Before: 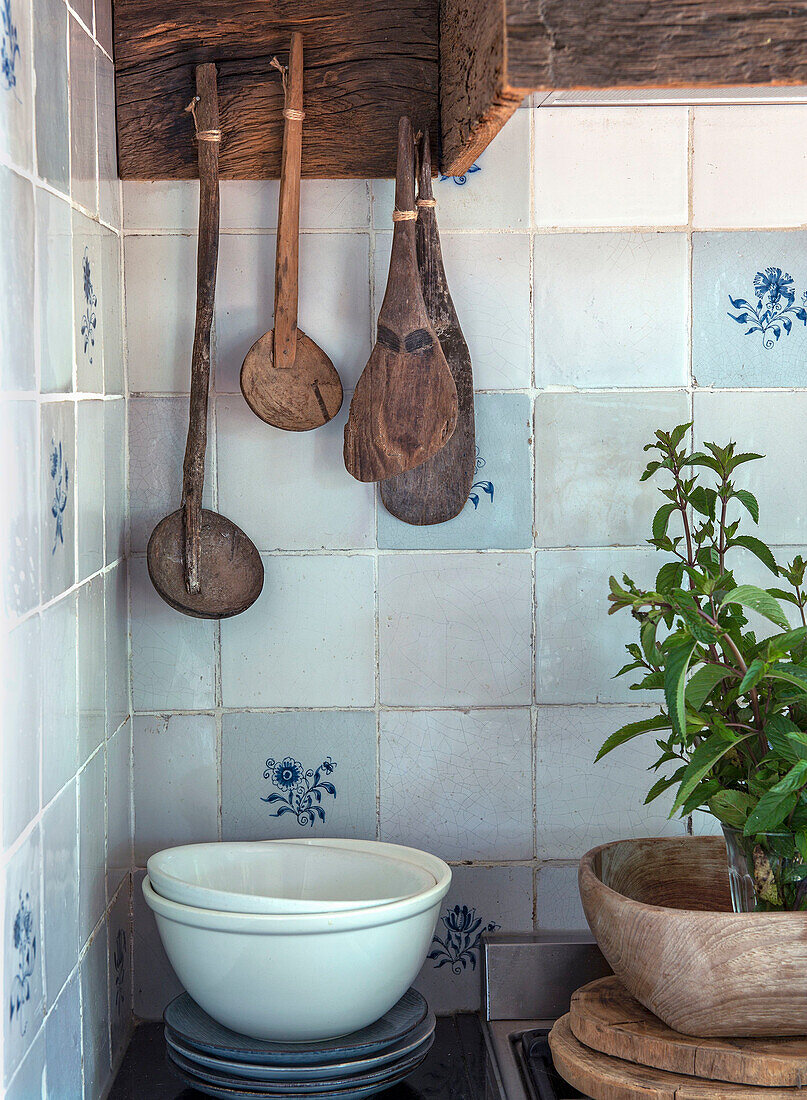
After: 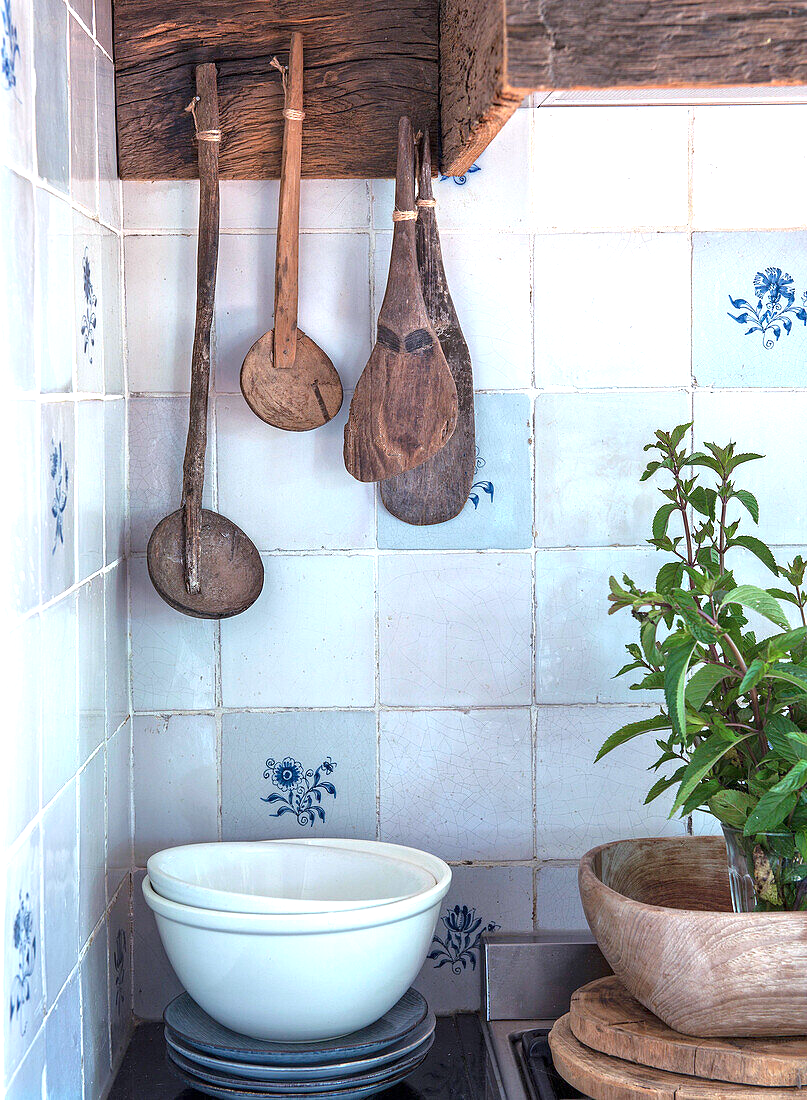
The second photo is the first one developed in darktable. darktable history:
color balance rgb: power › hue 71.85°, perceptual saturation grading › global saturation -3.366%, perceptual saturation grading › shadows -2.821%, perceptual brilliance grading › global brilliance 2.991%, perceptual brilliance grading › highlights -3.1%, perceptual brilliance grading › shadows 3.727%
color calibration: illuminant as shot in camera, x 0.358, y 0.373, temperature 4628.91 K
exposure: exposure 0.609 EV, compensate highlight preservation false
